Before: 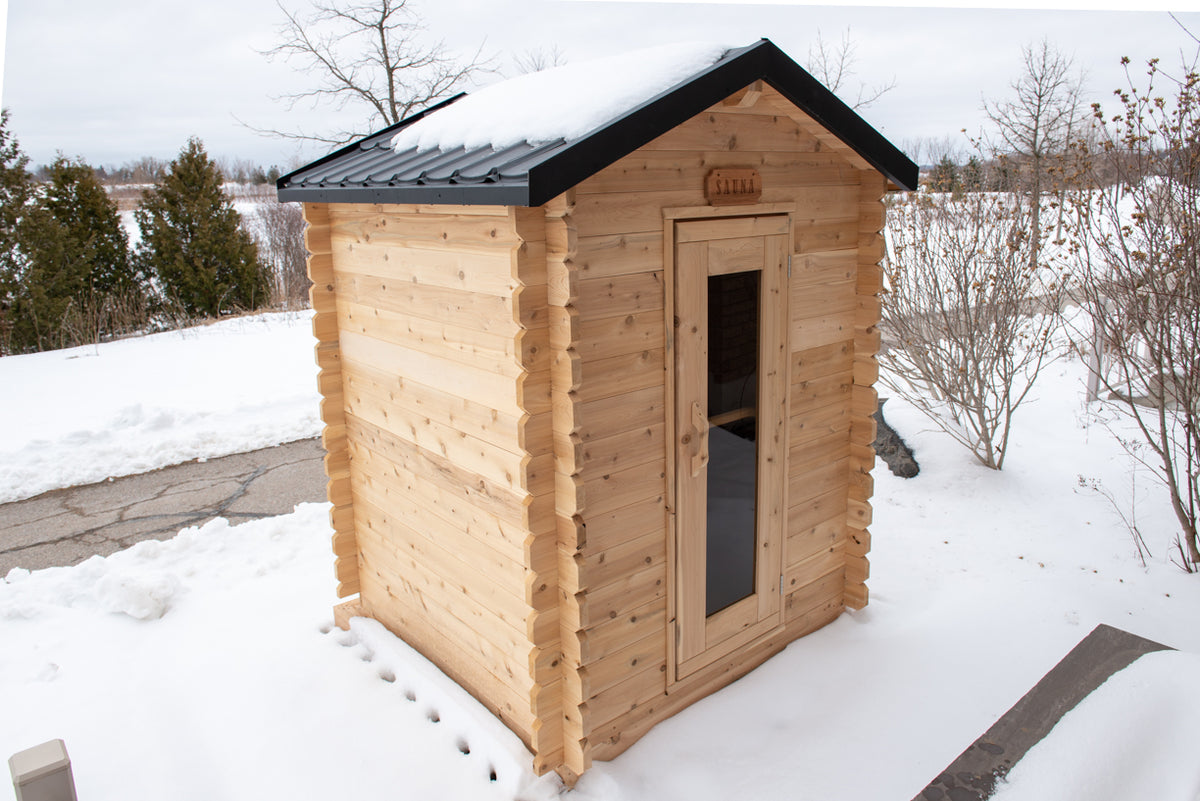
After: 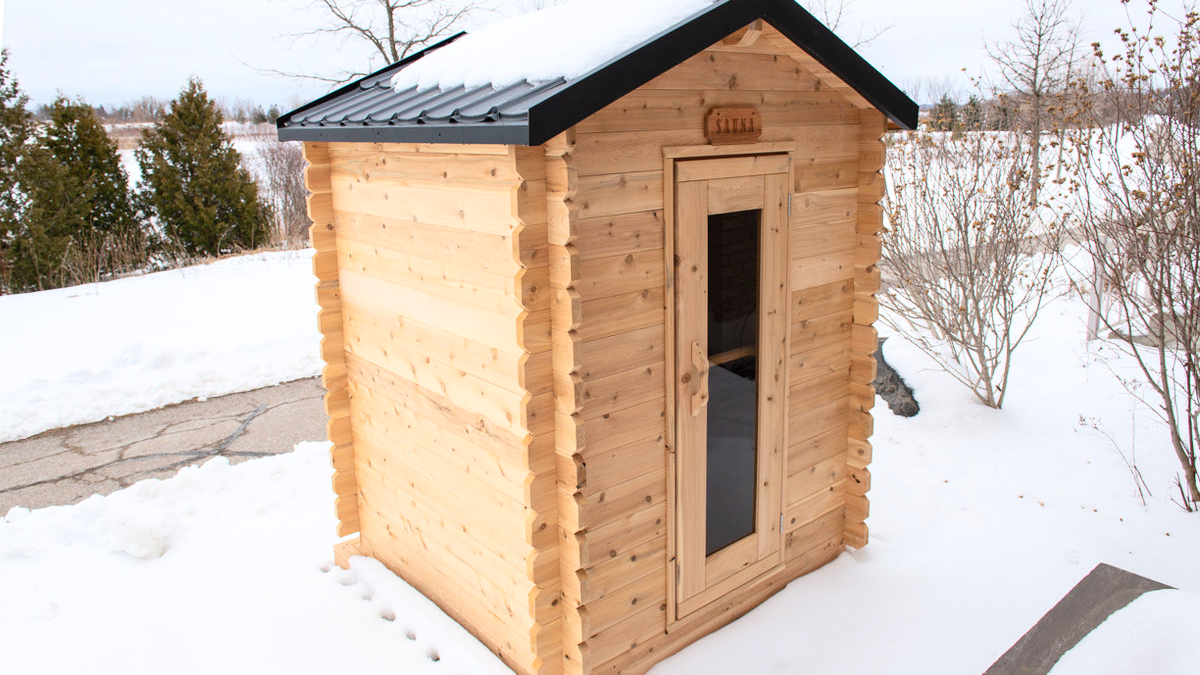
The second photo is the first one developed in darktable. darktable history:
crop: top 7.625%, bottom 8.027%
contrast brightness saturation: contrast 0.2, brightness 0.16, saturation 0.22
